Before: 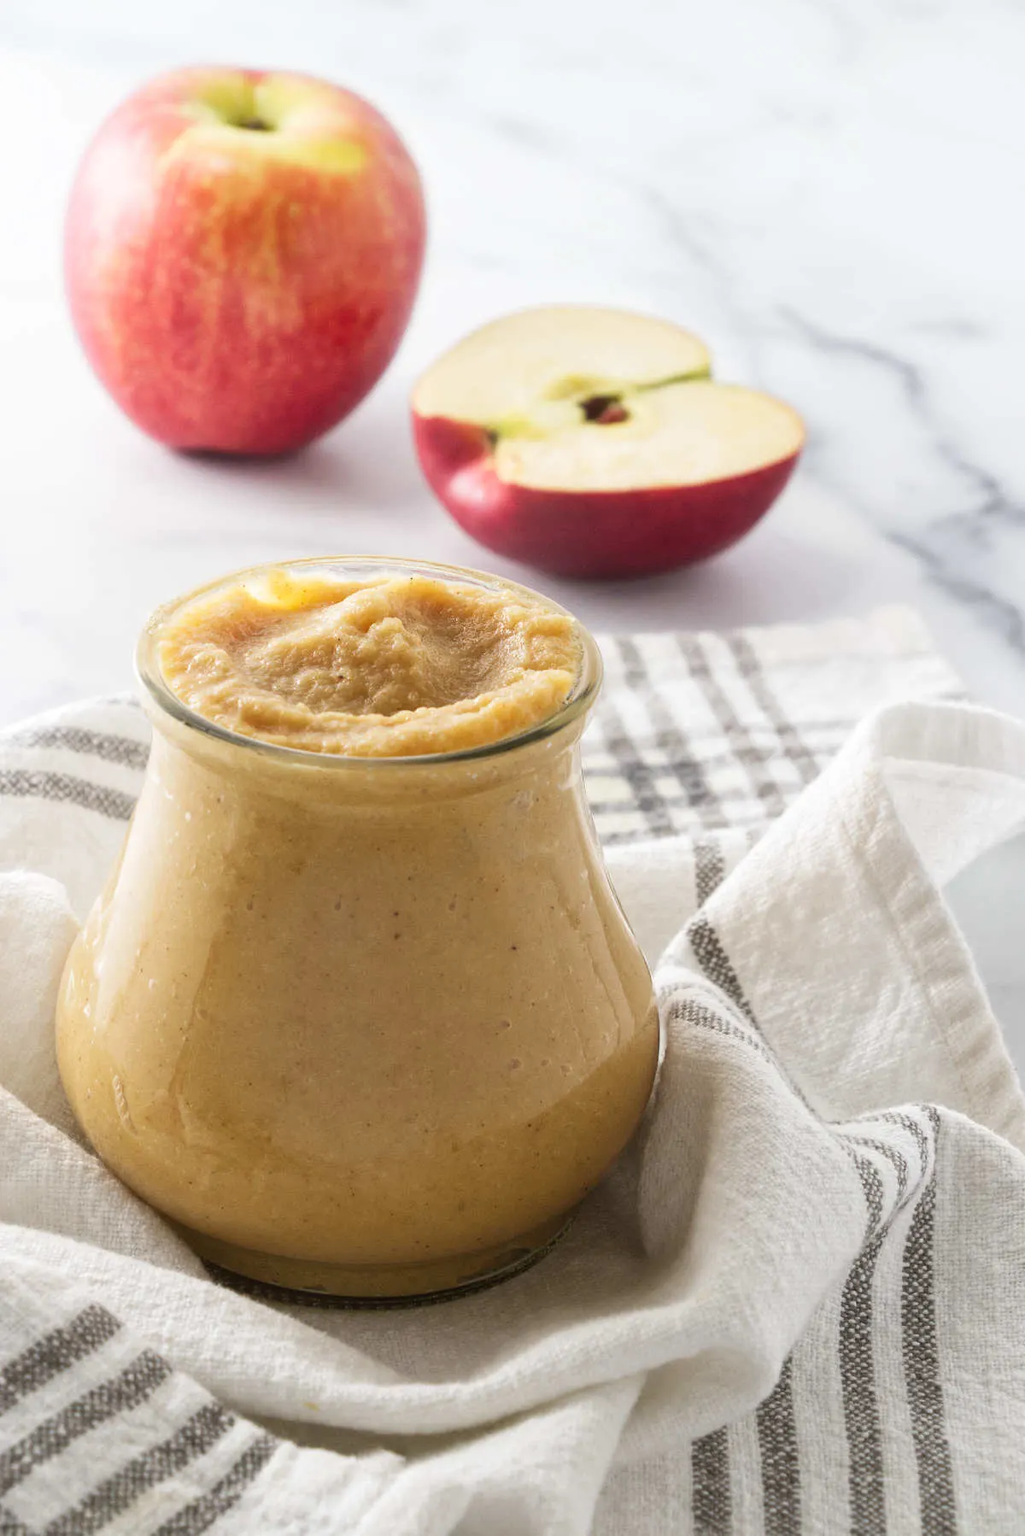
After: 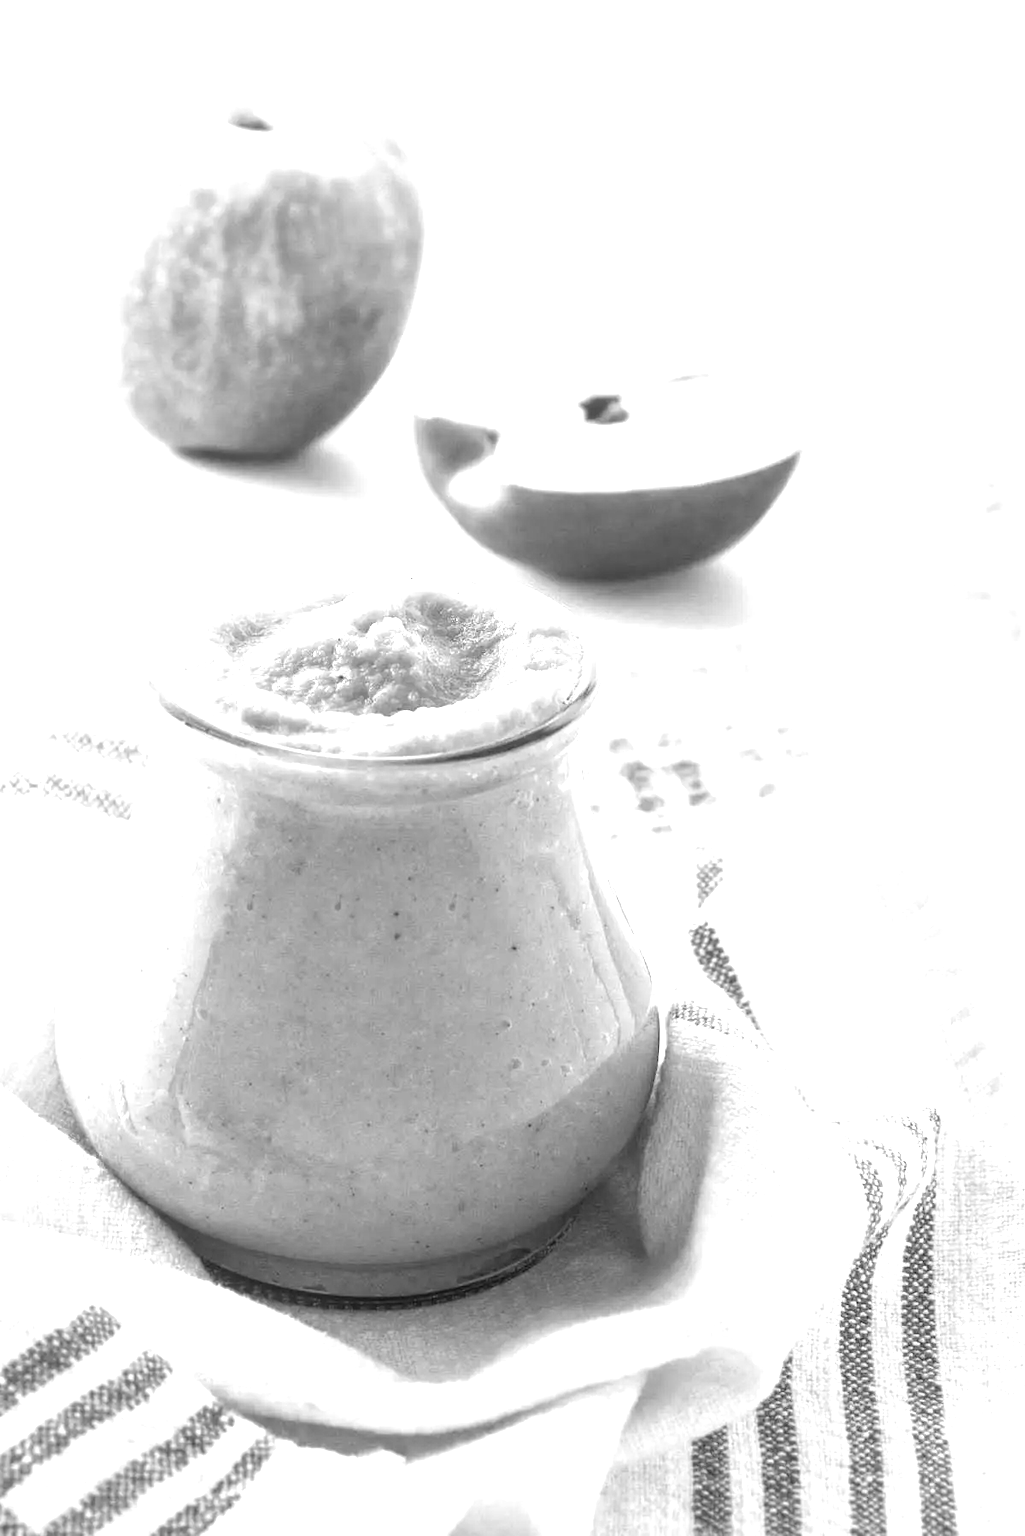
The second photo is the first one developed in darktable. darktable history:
monochrome: on, module defaults
white balance: red 0.954, blue 1.079
local contrast: on, module defaults
exposure: black level correction 0, exposure 1.2 EV, compensate exposure bias true, compensate highlight preservation false
